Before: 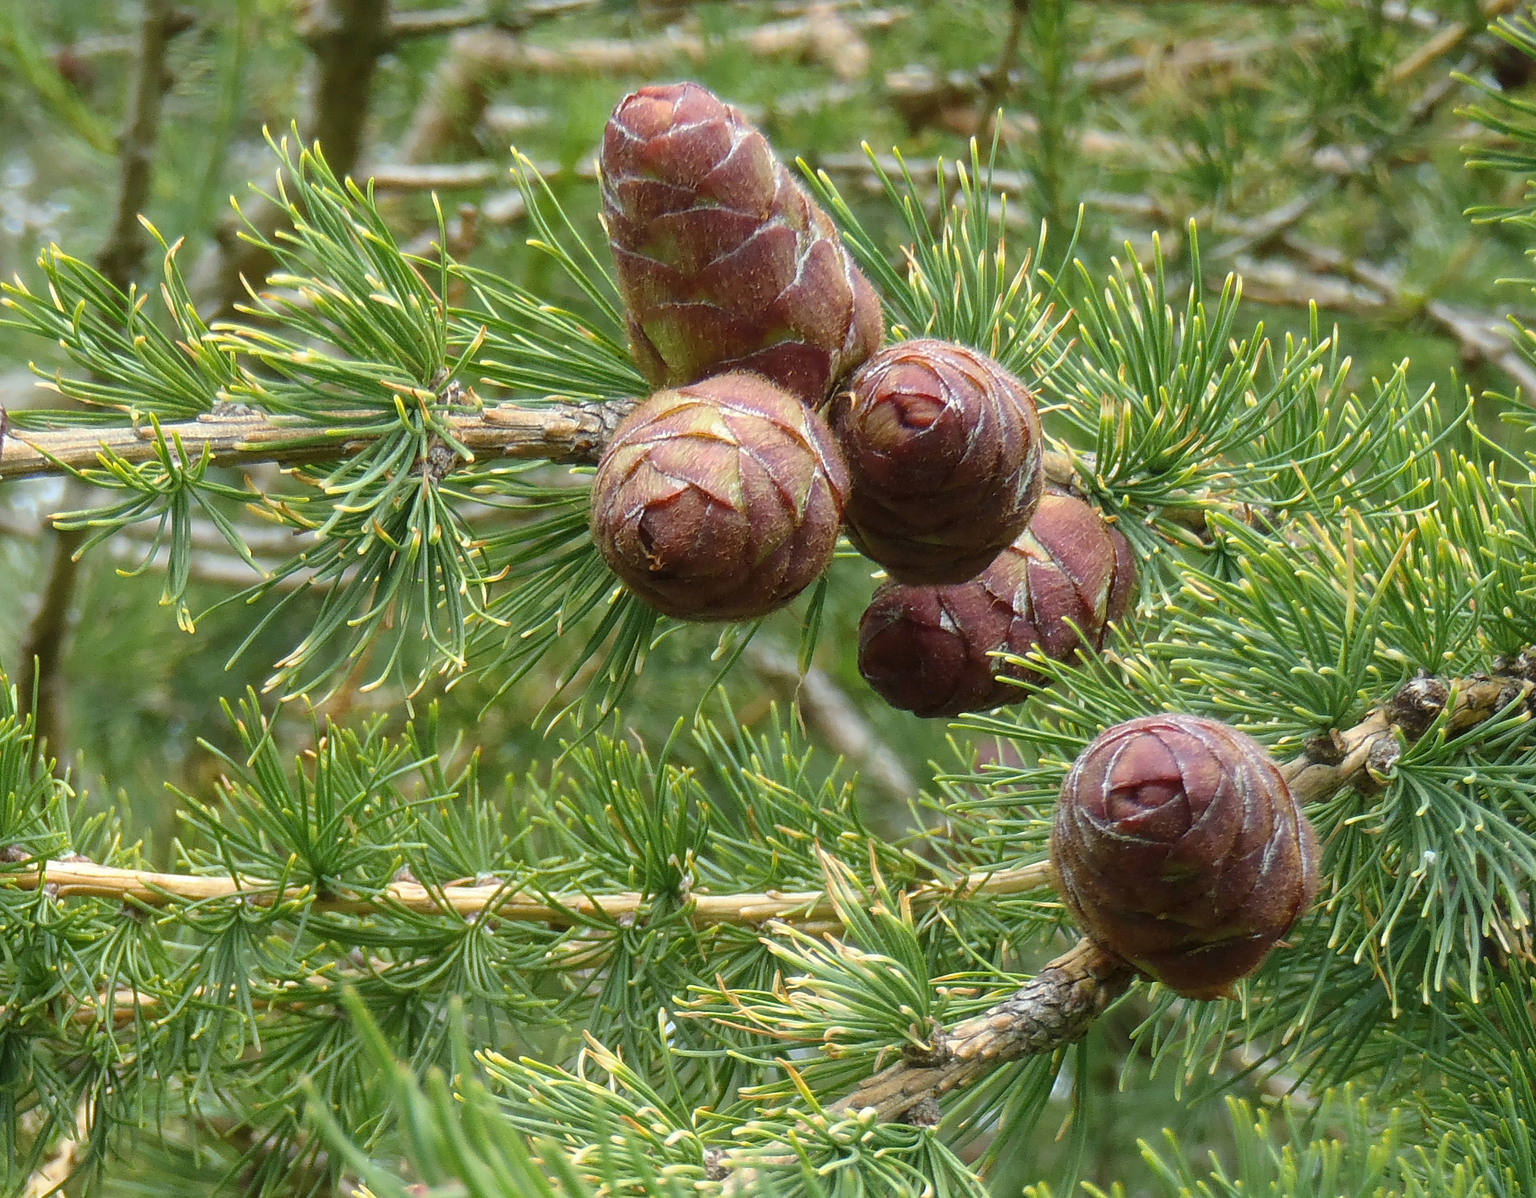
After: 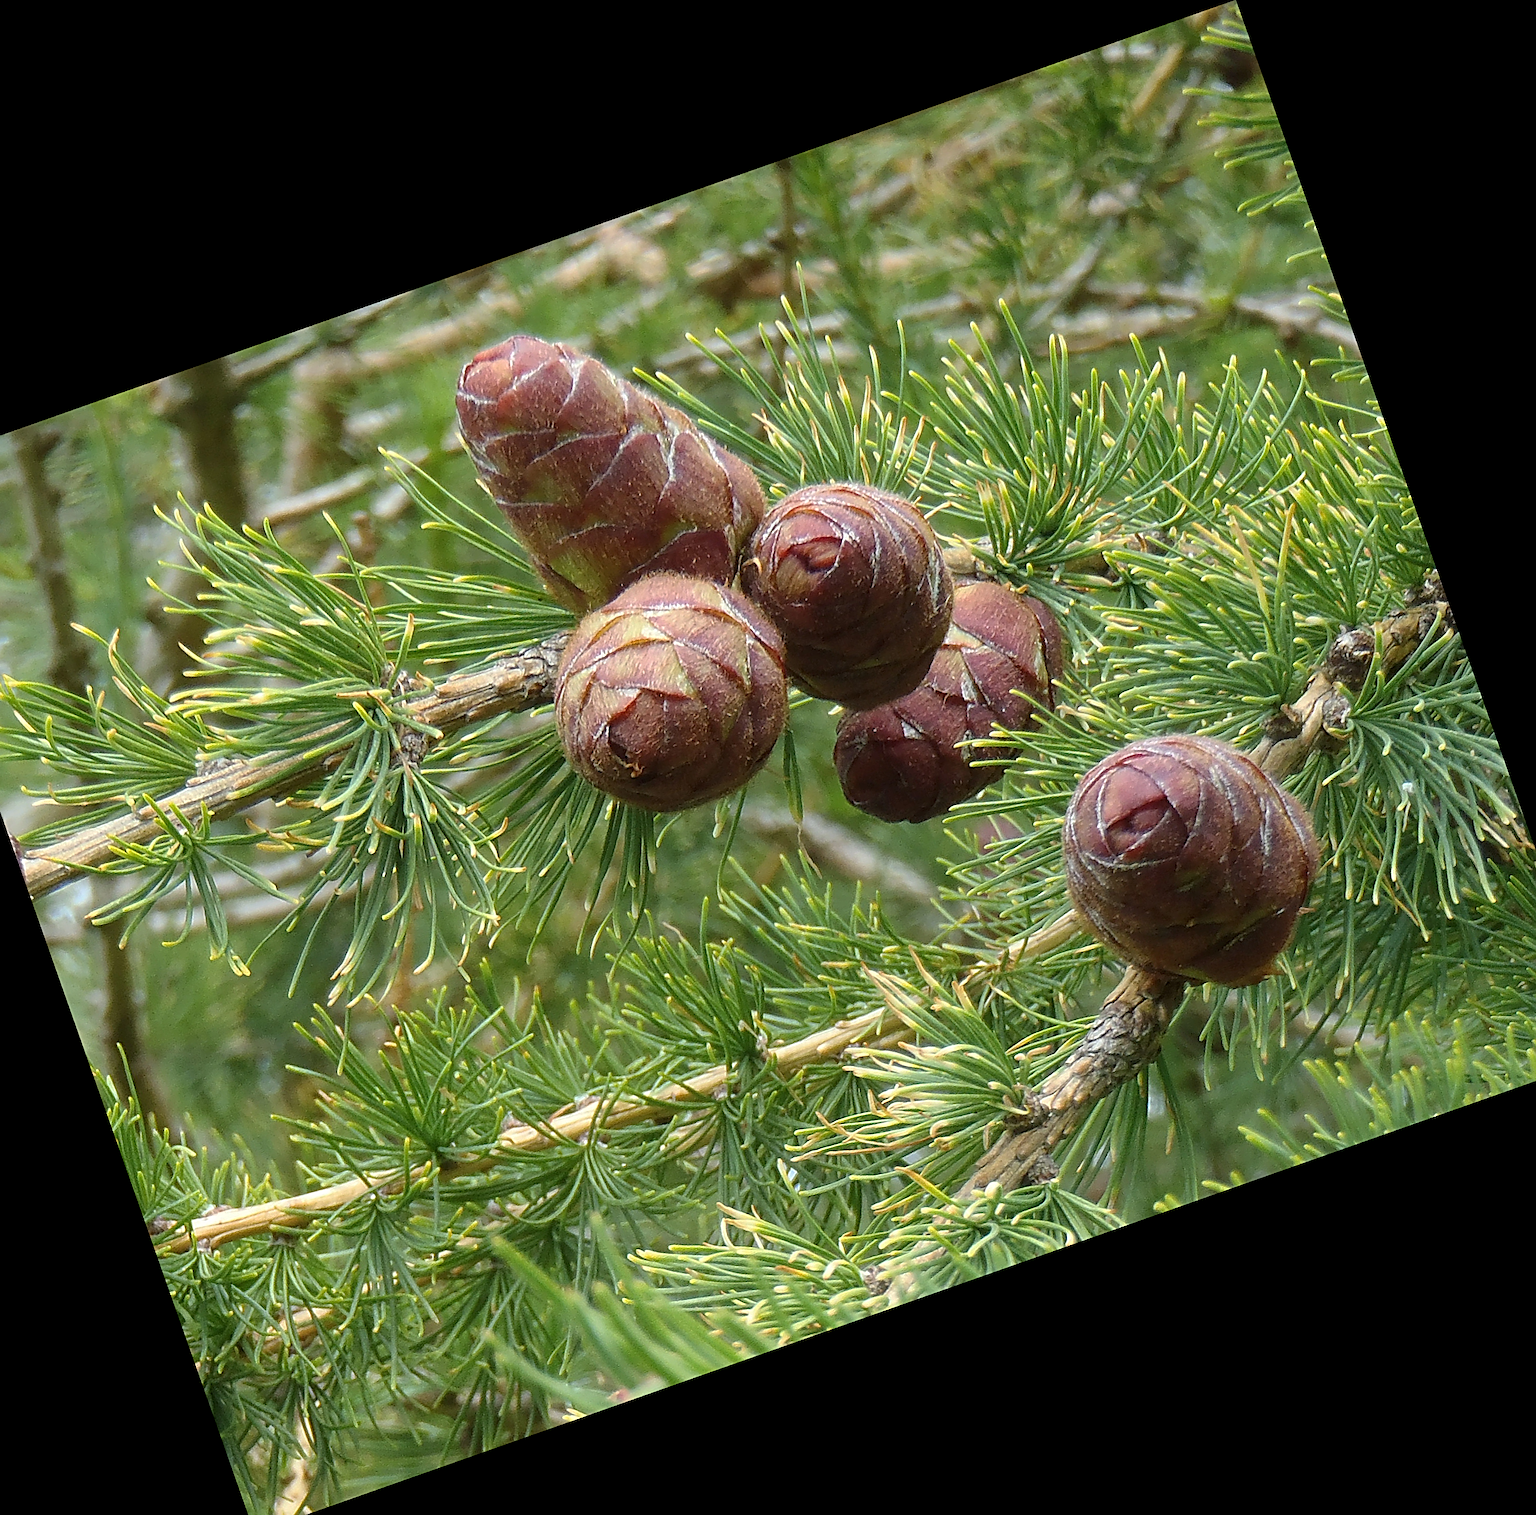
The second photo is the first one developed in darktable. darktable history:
crop and rotate: angle 19.43°, left 6.812%, right 4.125%, bottom 1.087%
sharpen: radius 3.119
